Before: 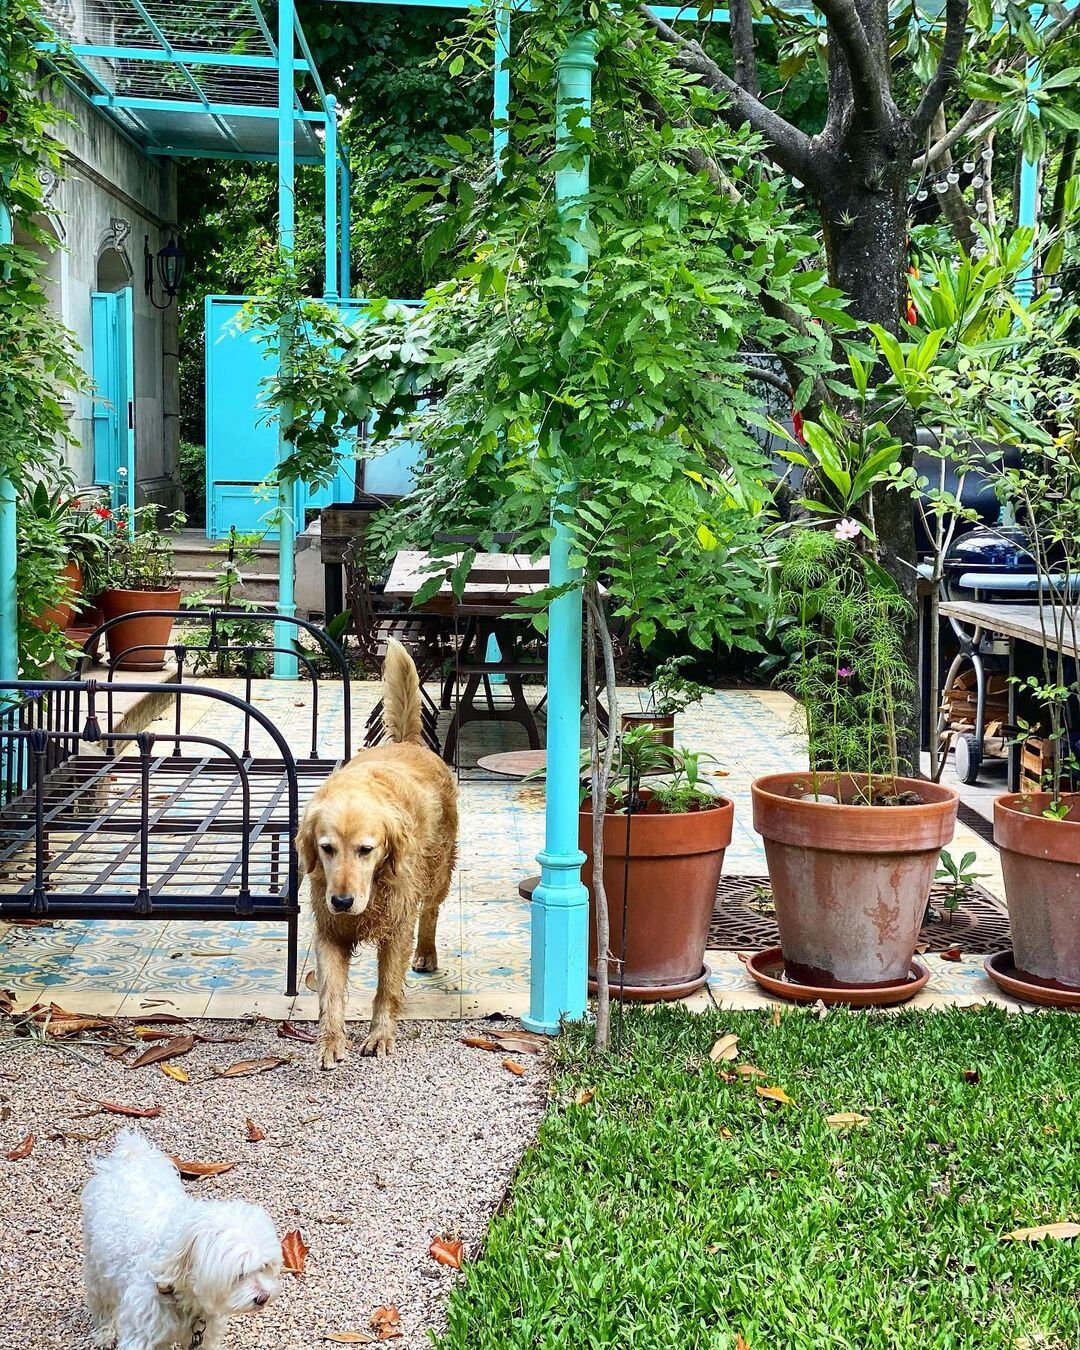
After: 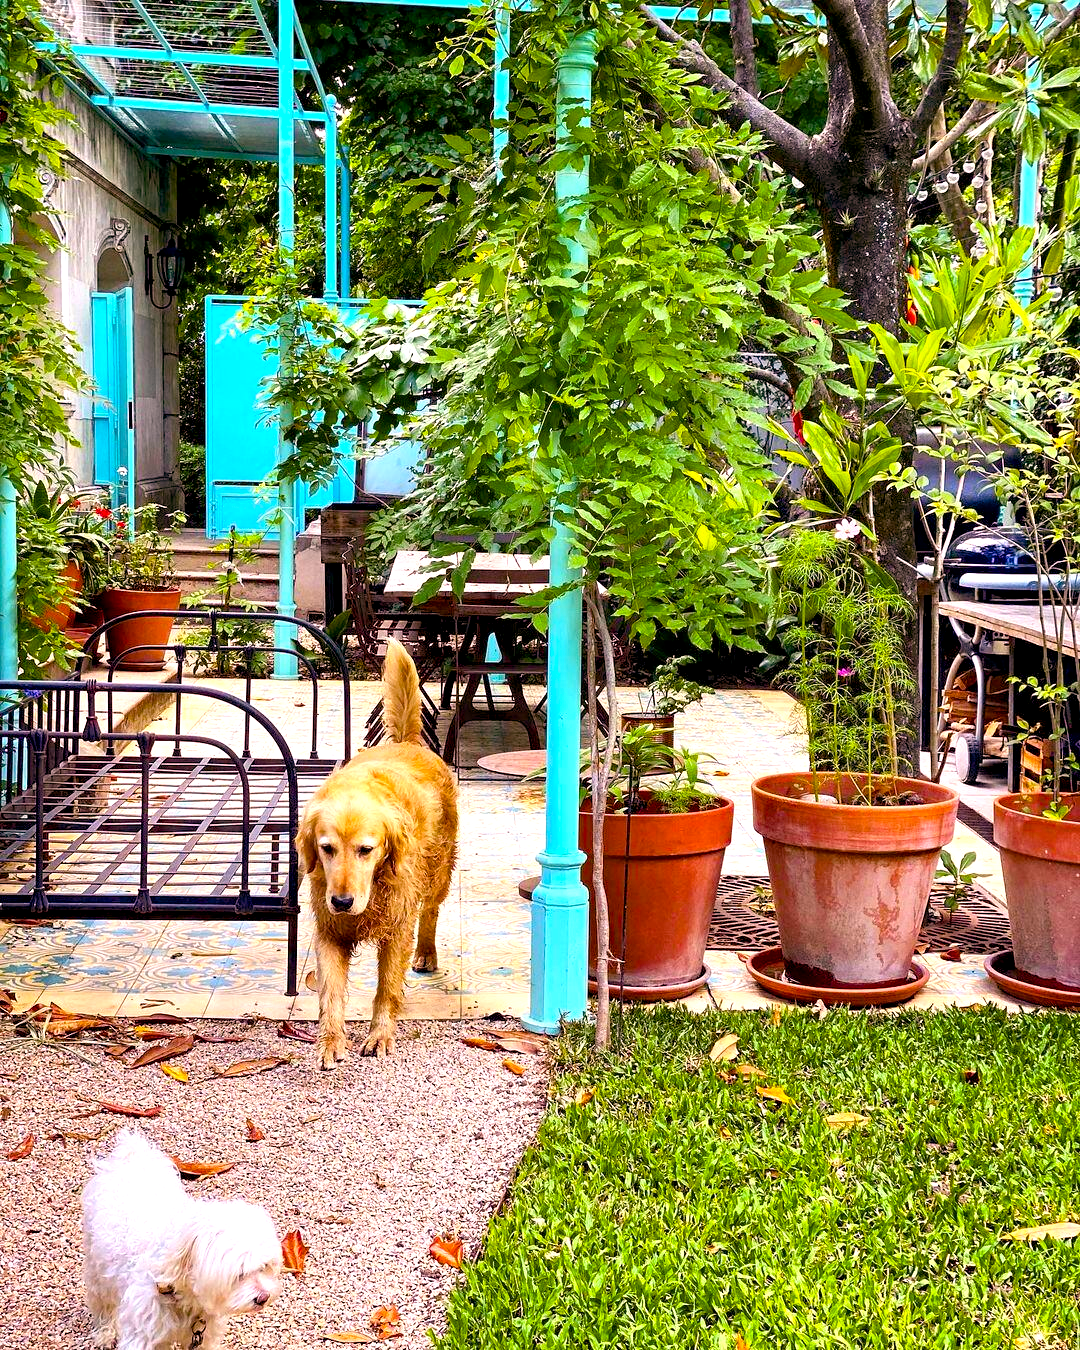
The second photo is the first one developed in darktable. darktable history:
exposure: black level correction 0.005, exposure 0.417 EV, compensate highlight preservation false
rgb levels: mode RGB, independent channels, levels [[0, 0.474, 1], [0, 0.5, 1], [0, 0.5, 1]]
color correction: highlights a* 14.52, highlights b* 4.84
color balance rgb: linear chroma grading › global chroma 15%, perceptual saturation grading › global saturation 30%
